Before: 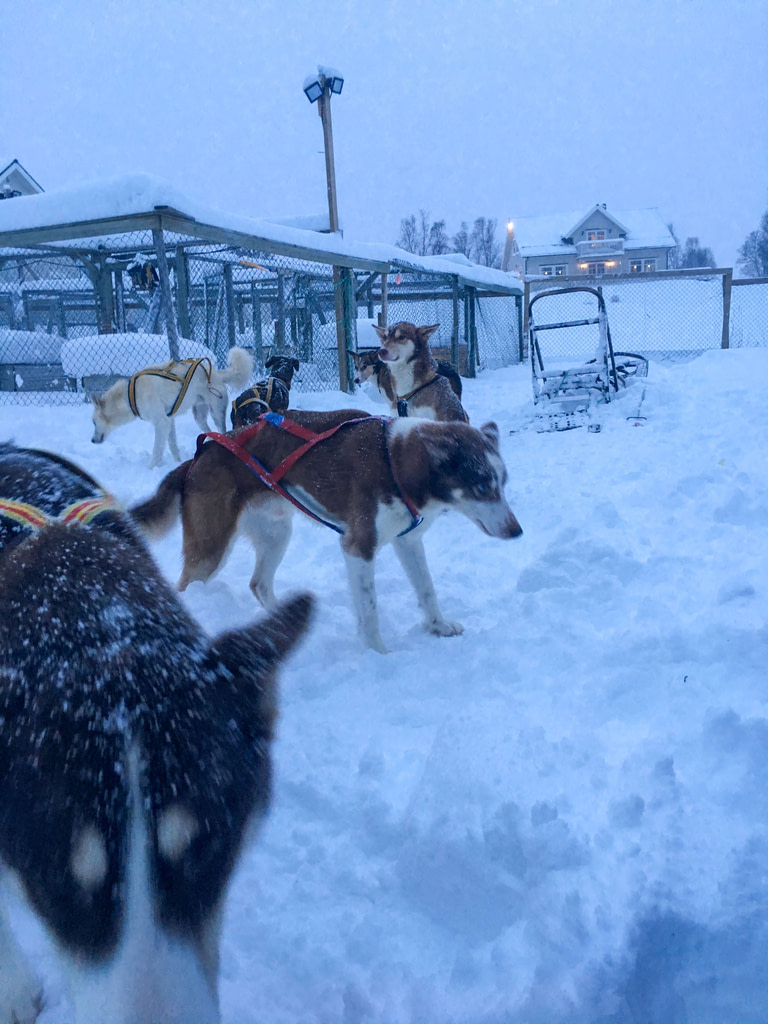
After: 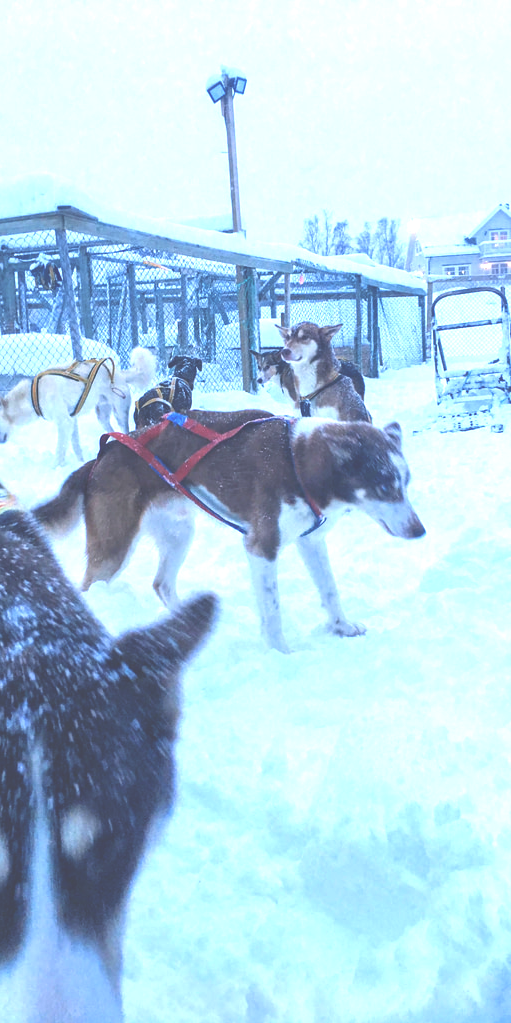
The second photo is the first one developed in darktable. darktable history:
crop and rotate: left 12.673%, right 20.66%
exposure: black level correction -0.023, exposure 1.397 EV, compensate highlight preservation false
